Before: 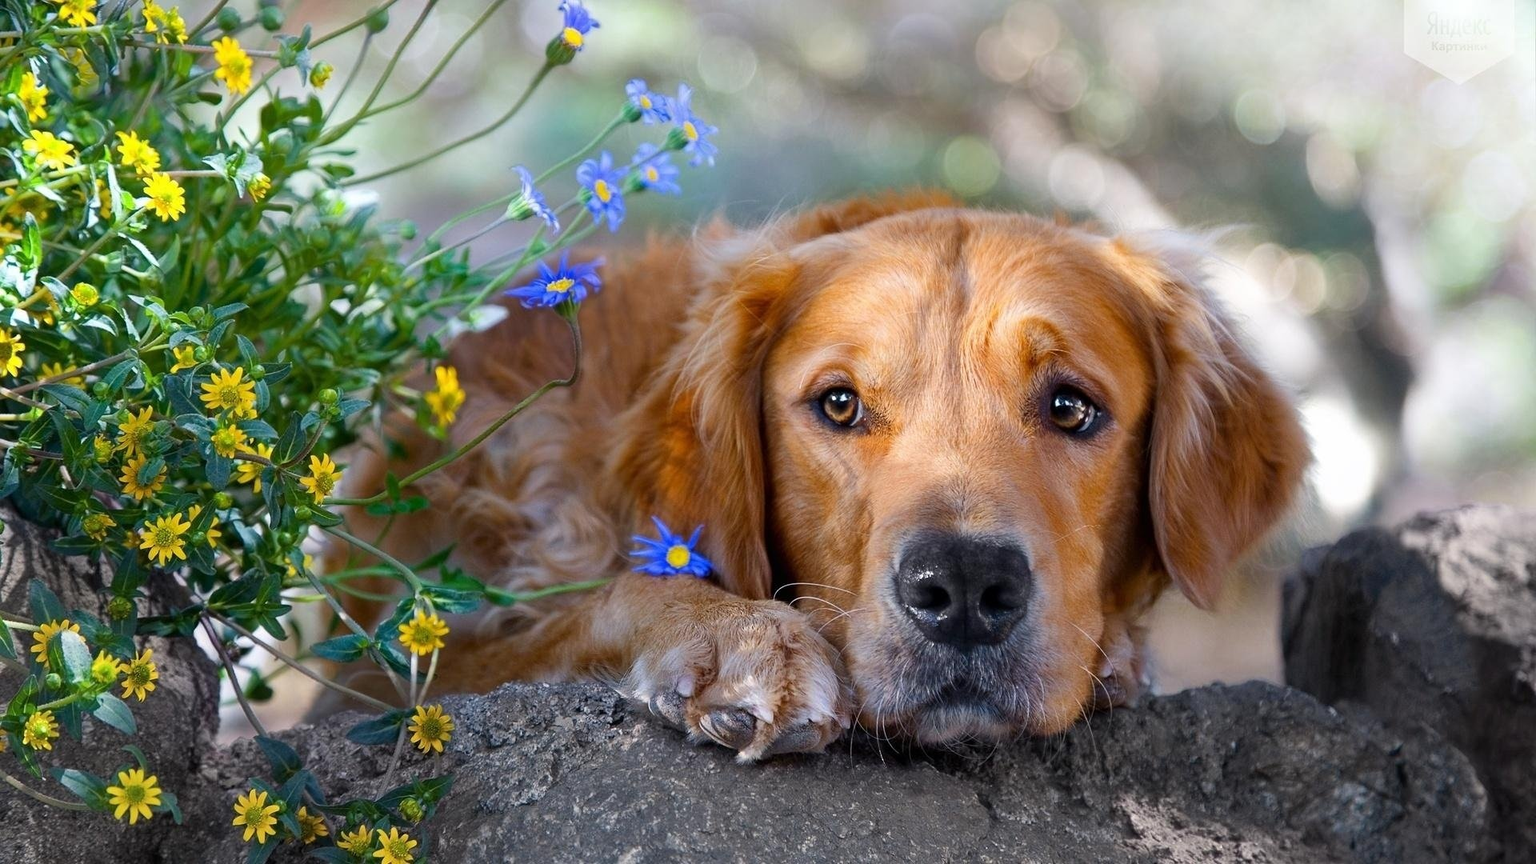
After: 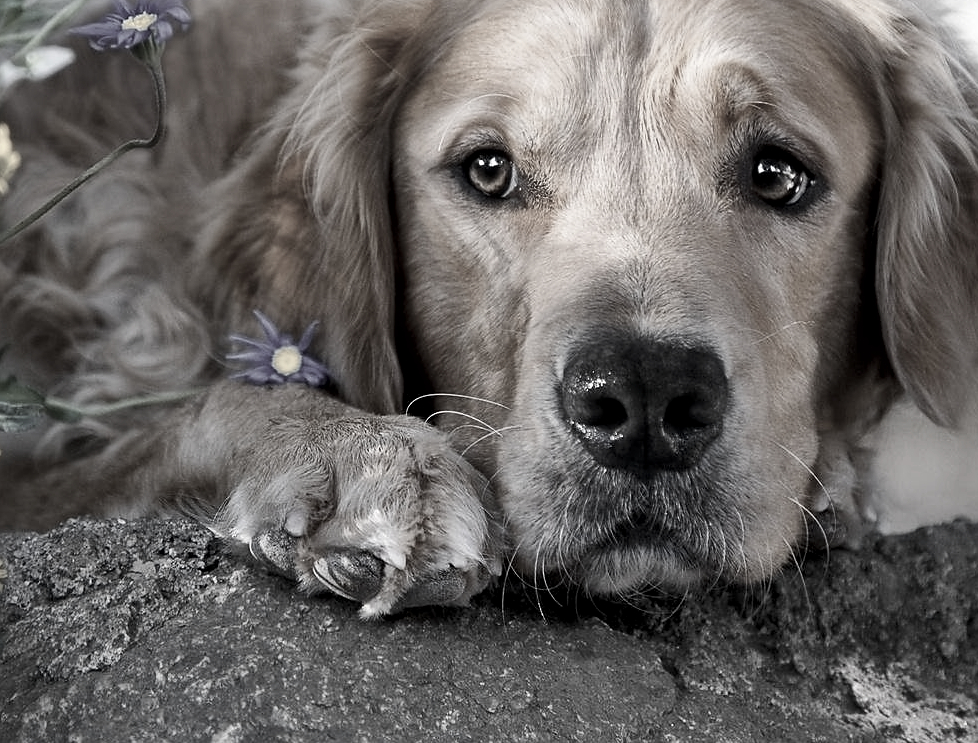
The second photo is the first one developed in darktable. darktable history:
color correction: saturation 0.2
local contrast: mode bilateral grid, contrast 20, coarseness 50, detail 132%, midtone range 0.2
contrast brightness saturation: contrast 0.1, saturation -0.36
sharpen: radius 1, threshold 1
crop and rotate: left 29.237%, top 31.152%, right 19.807%
